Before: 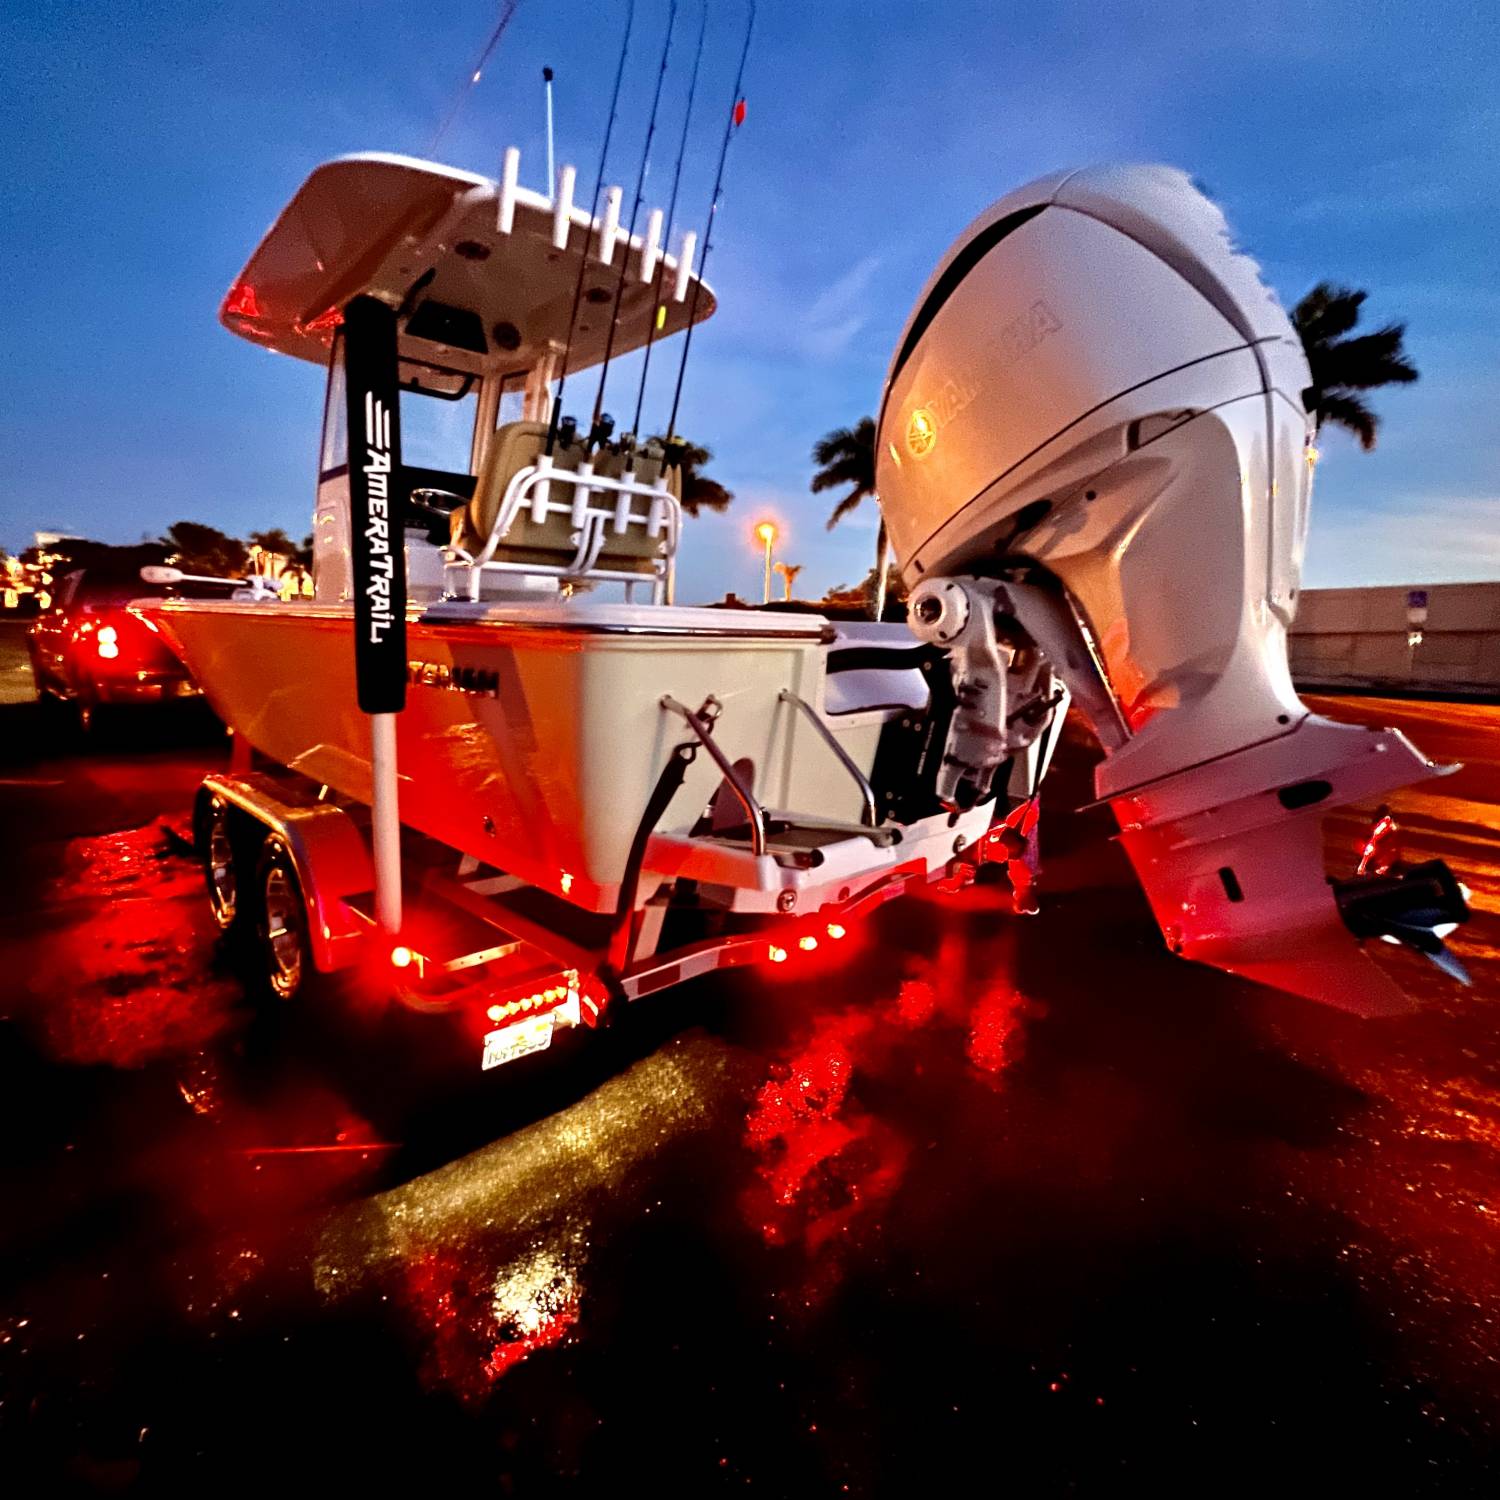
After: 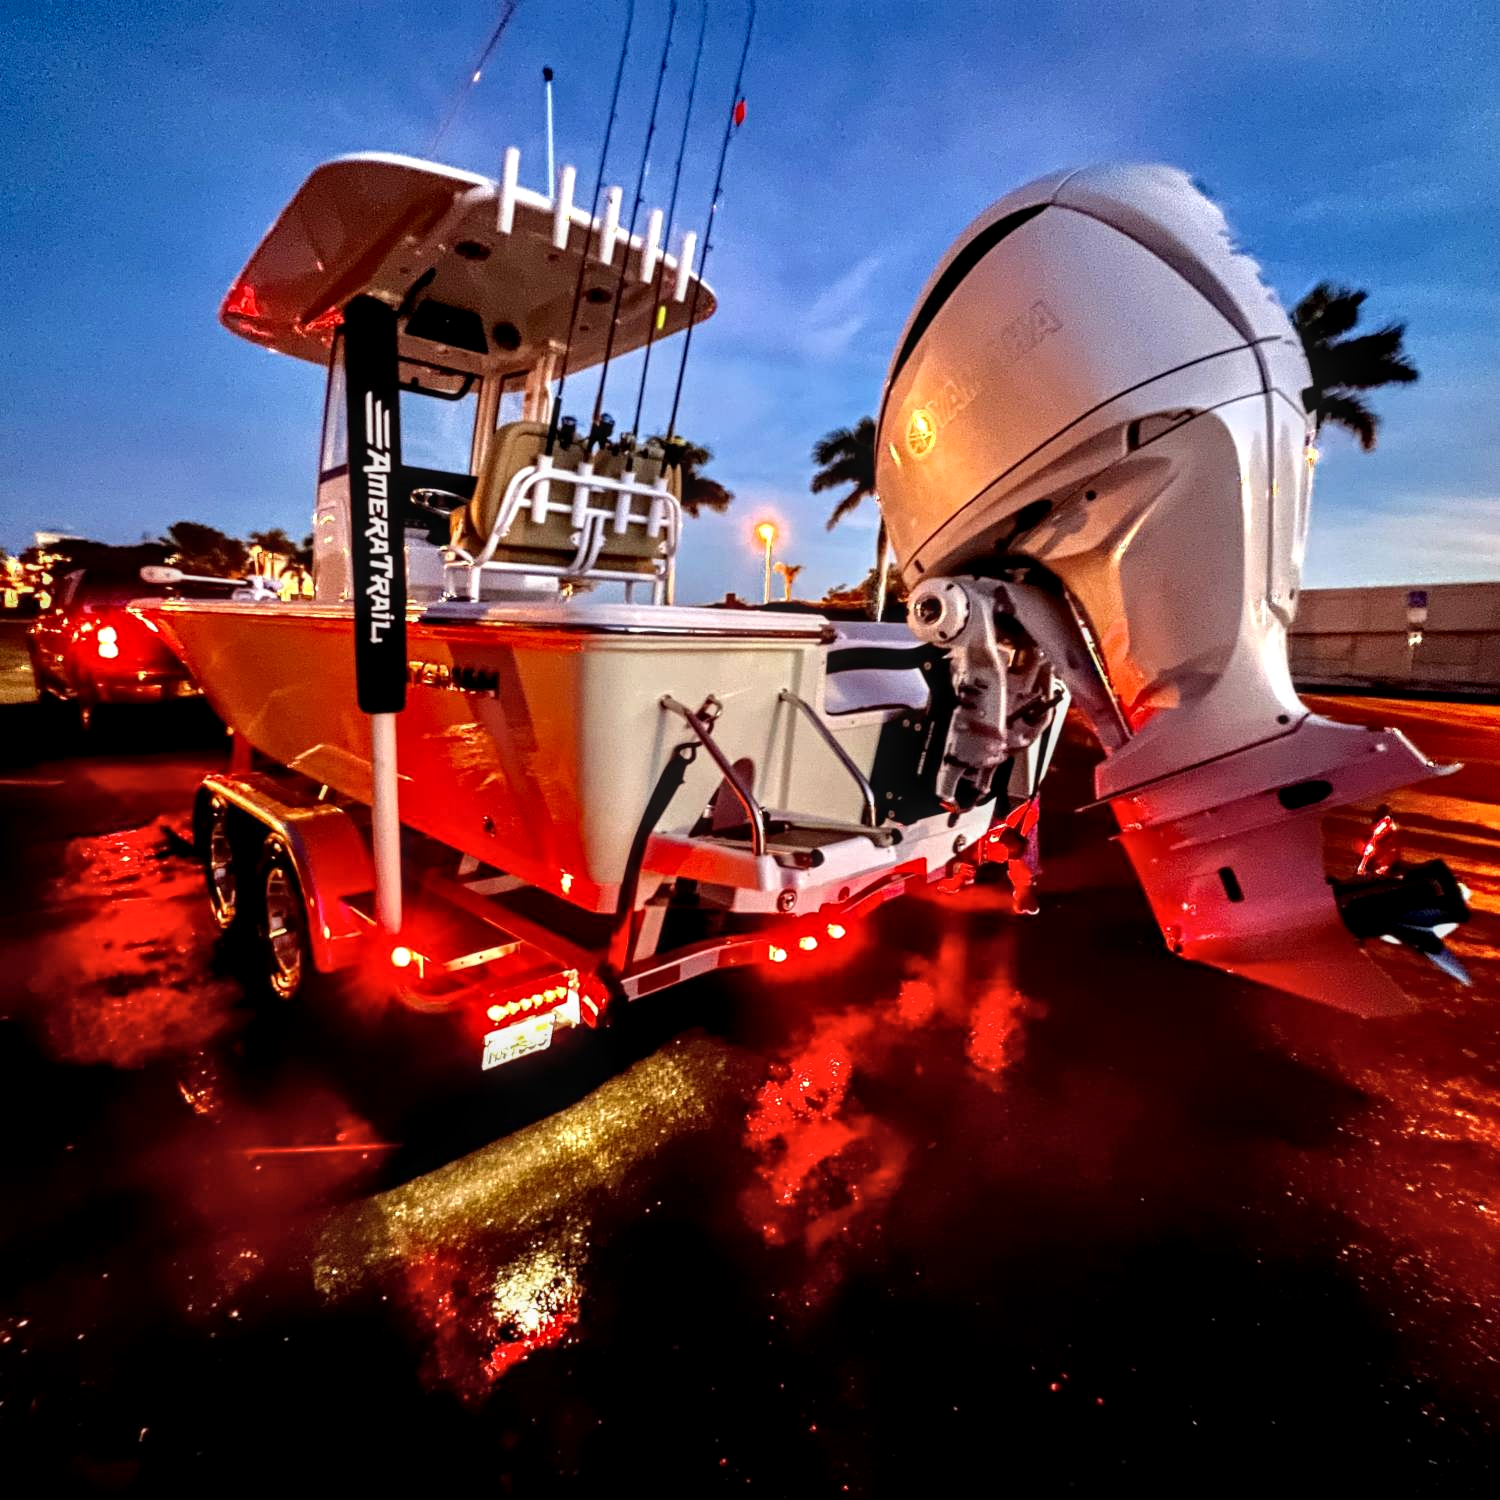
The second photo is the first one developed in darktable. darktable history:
contrast brightness saturation: contrast -0.015, brightness -0.01, saturation 0.026
local contrast: highlights 61%, detail 143%, midtone range 0.431
